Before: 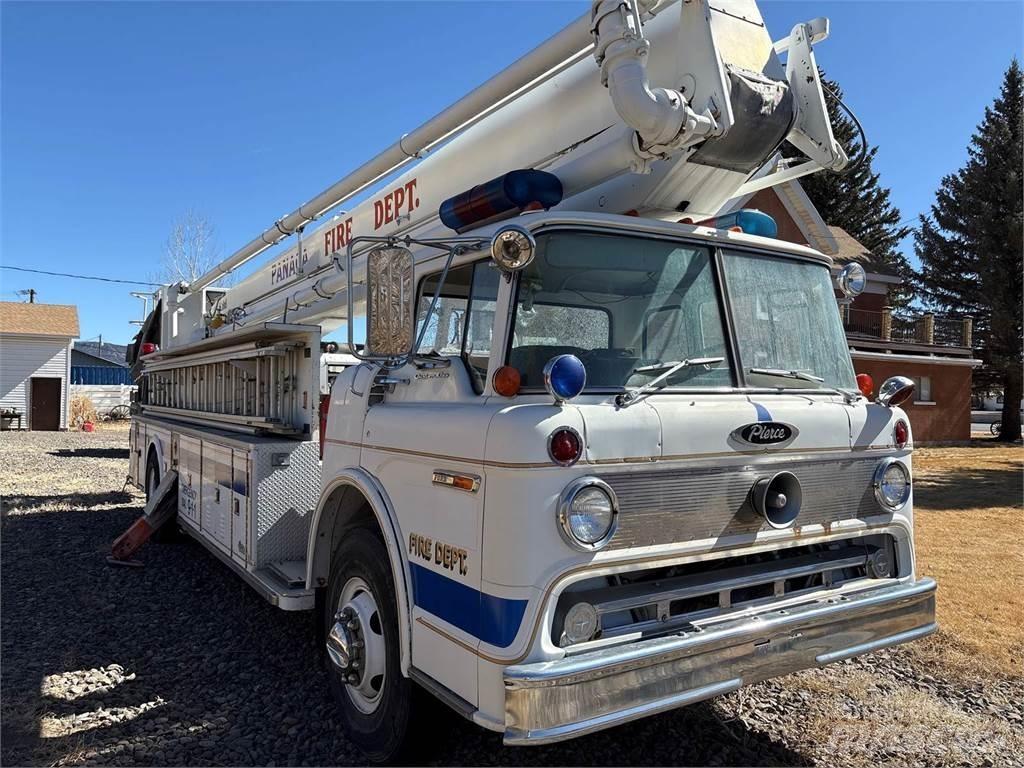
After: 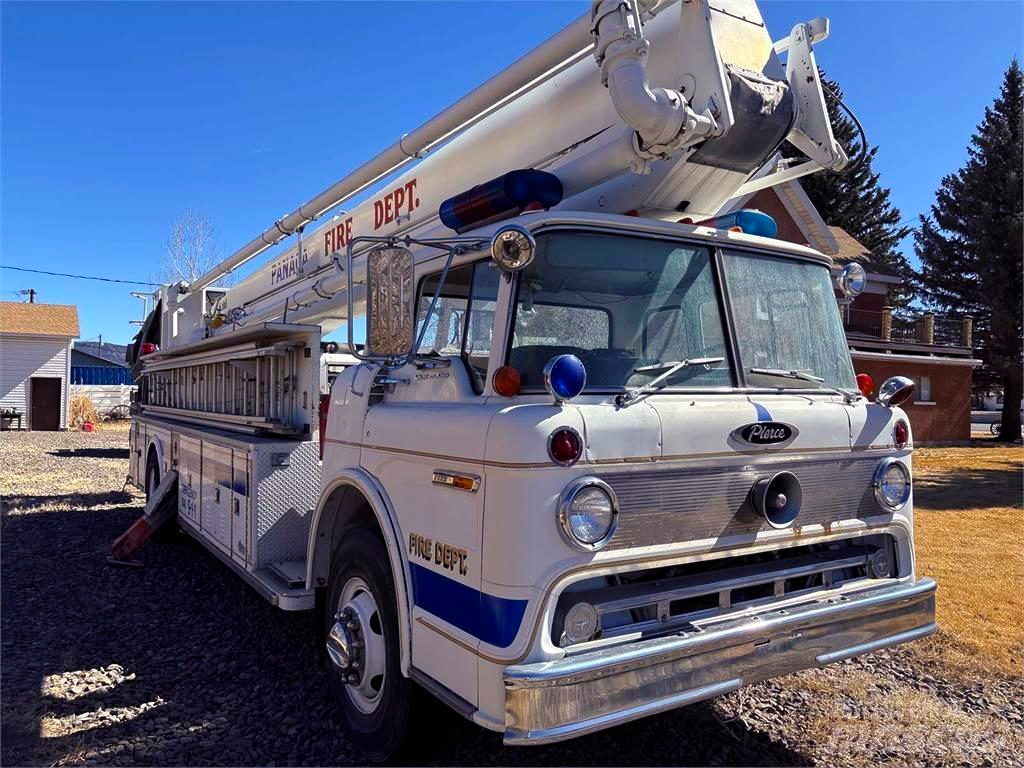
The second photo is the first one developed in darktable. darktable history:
color balance rgb: shadows lift › chroma 7.499%, shadows lift › hue 245.47°, power › luminance -7.663%, power › chroma 1.348%, power › hue 330.53°, linear chroma grading › global chroma 9.025%, perceptual saturation grading › global saturation 19.353%, global vibrance 15.092%
